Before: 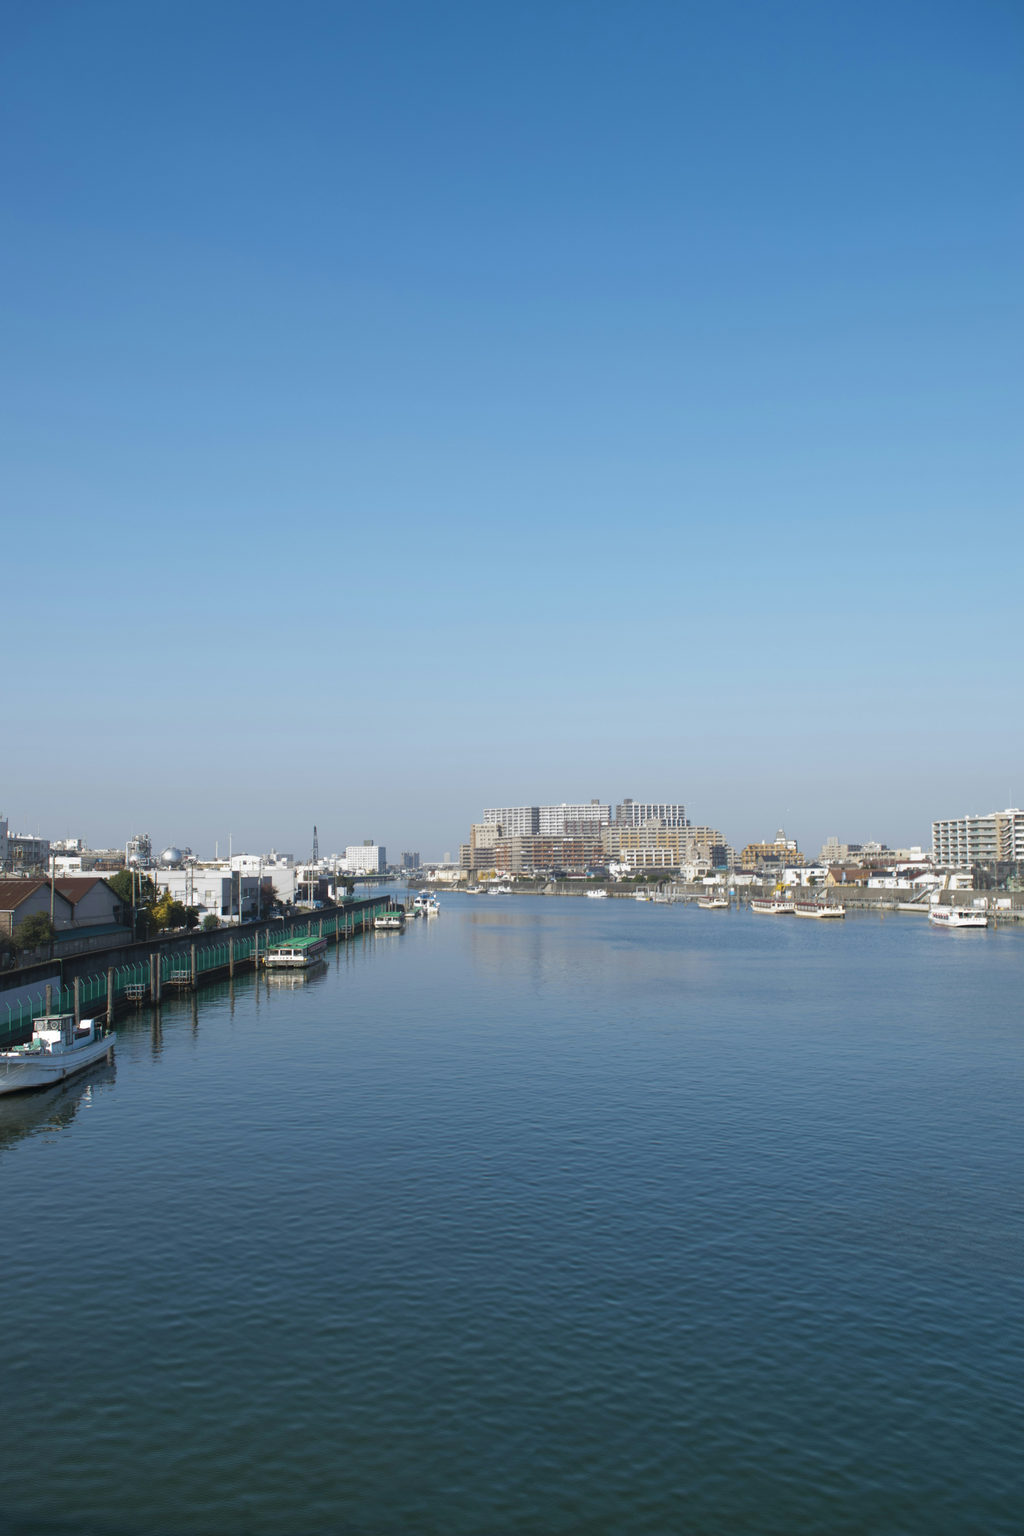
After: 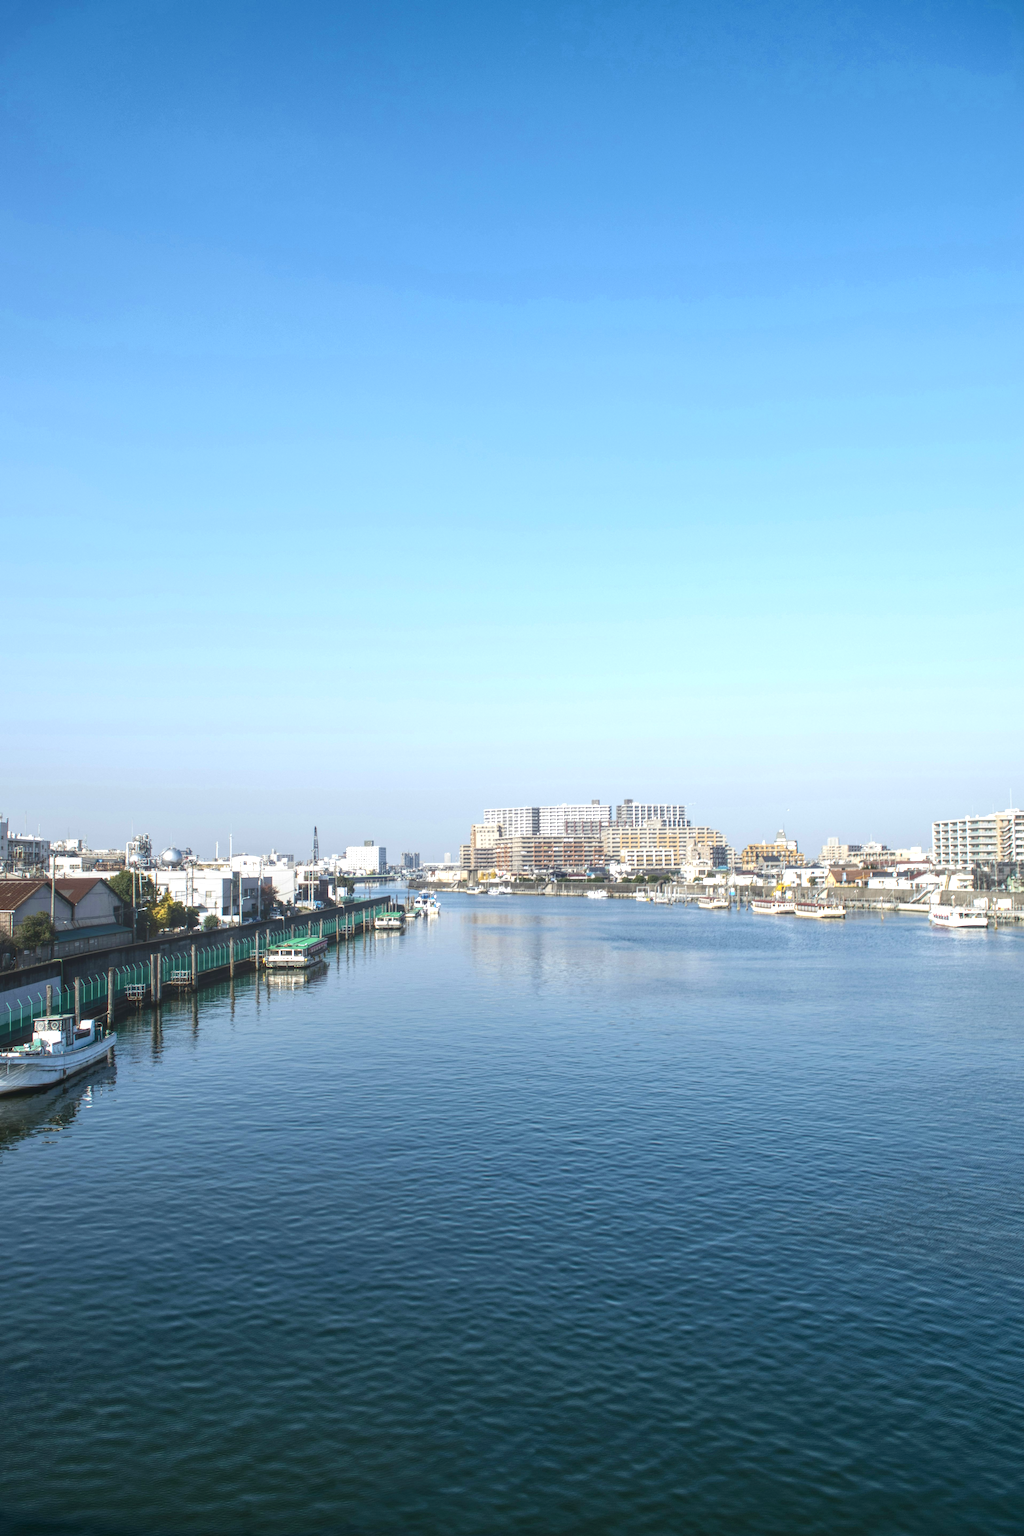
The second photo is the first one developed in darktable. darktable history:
contrast brightness saturation: contrast 0.209, brightness -0.11, saturation 0.206
local contrast: highlights 66%, shadows 32%, detail 166%, midtone range 0.2
color correction: highlights b* 0.033, saturation 0.857
exposure: black level correction 0, exposure 0.698 EV, compensate highlight preservation false
